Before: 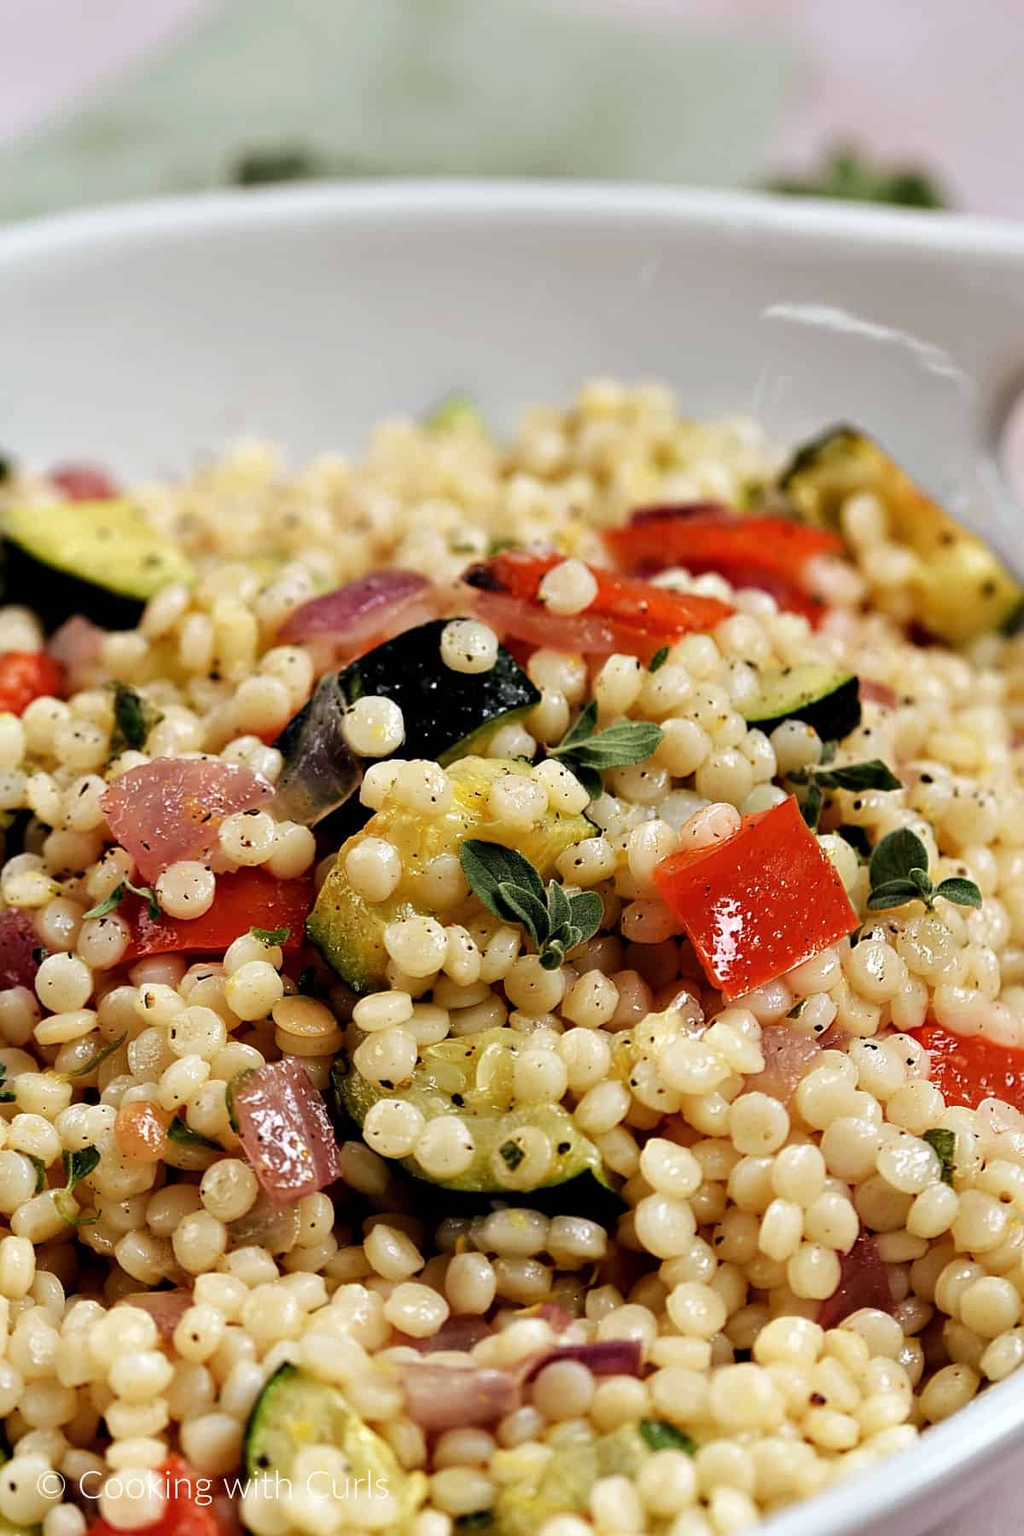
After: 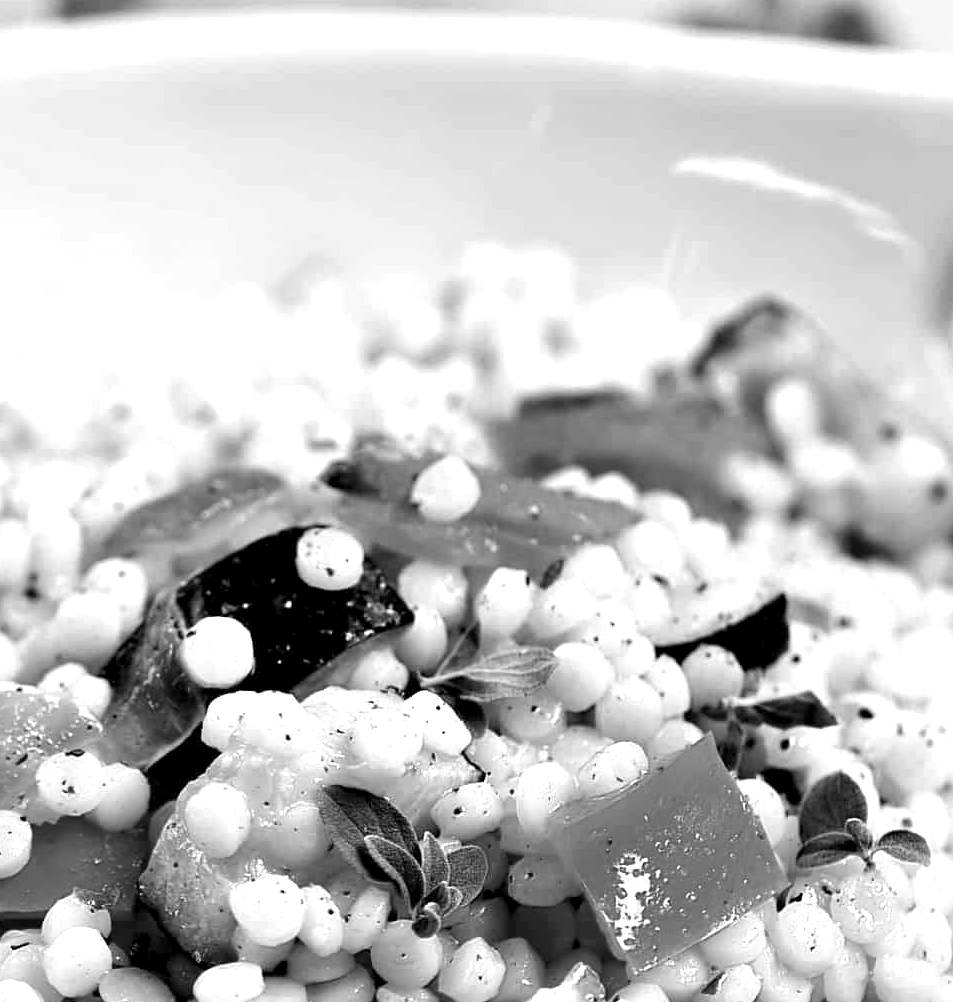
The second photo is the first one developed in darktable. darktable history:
exposure: black level correction 0.001, exposure 1 EV, compensate highlight preservation false
monochrome: a -92.57, b 58.91
crop: left 18.38%, top 11.092%, right 2.134%, bottom 33.217%
